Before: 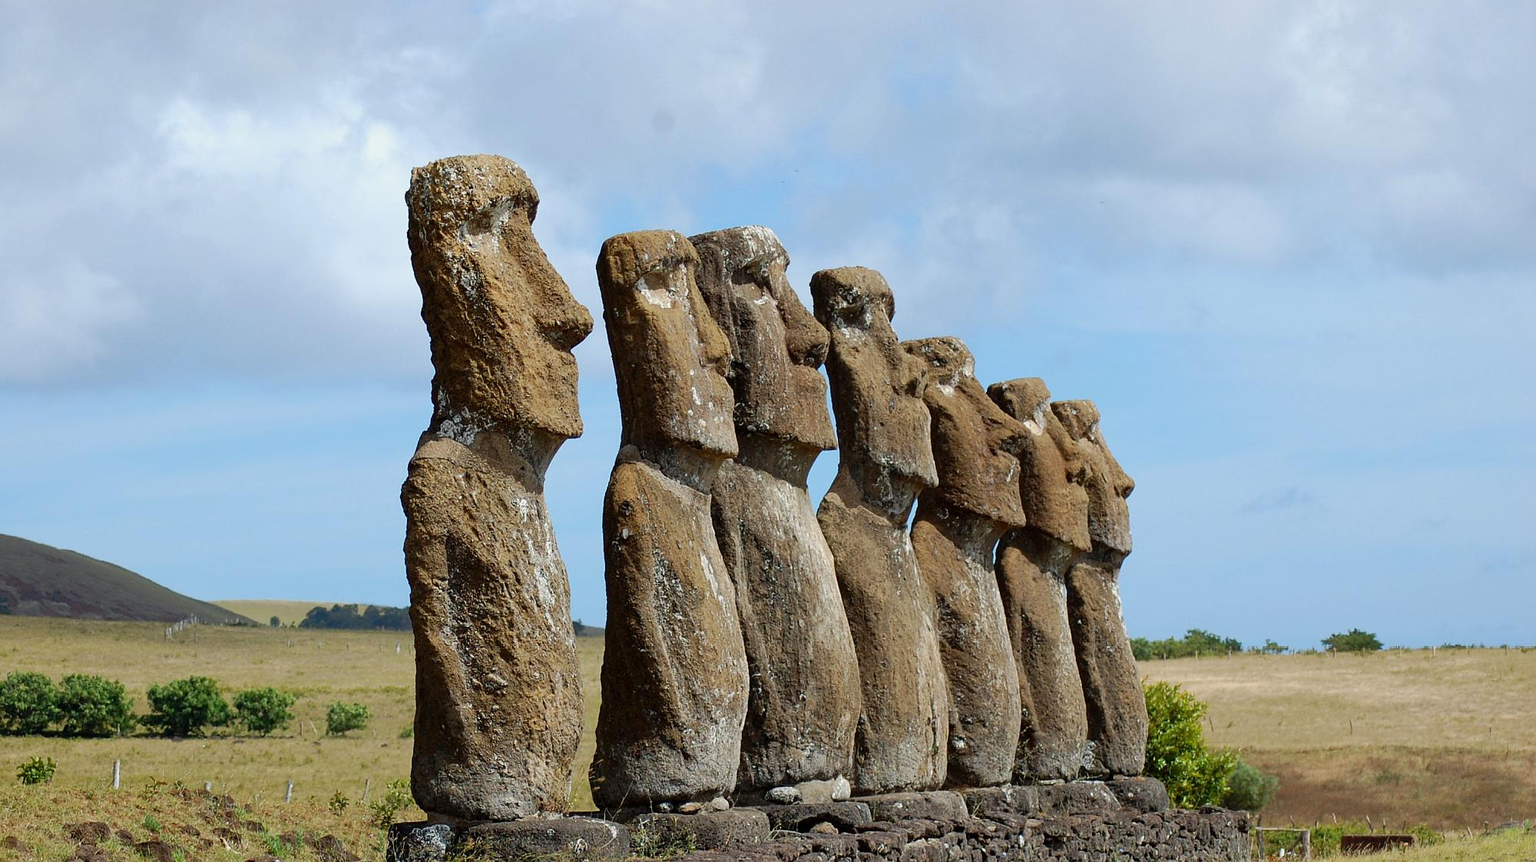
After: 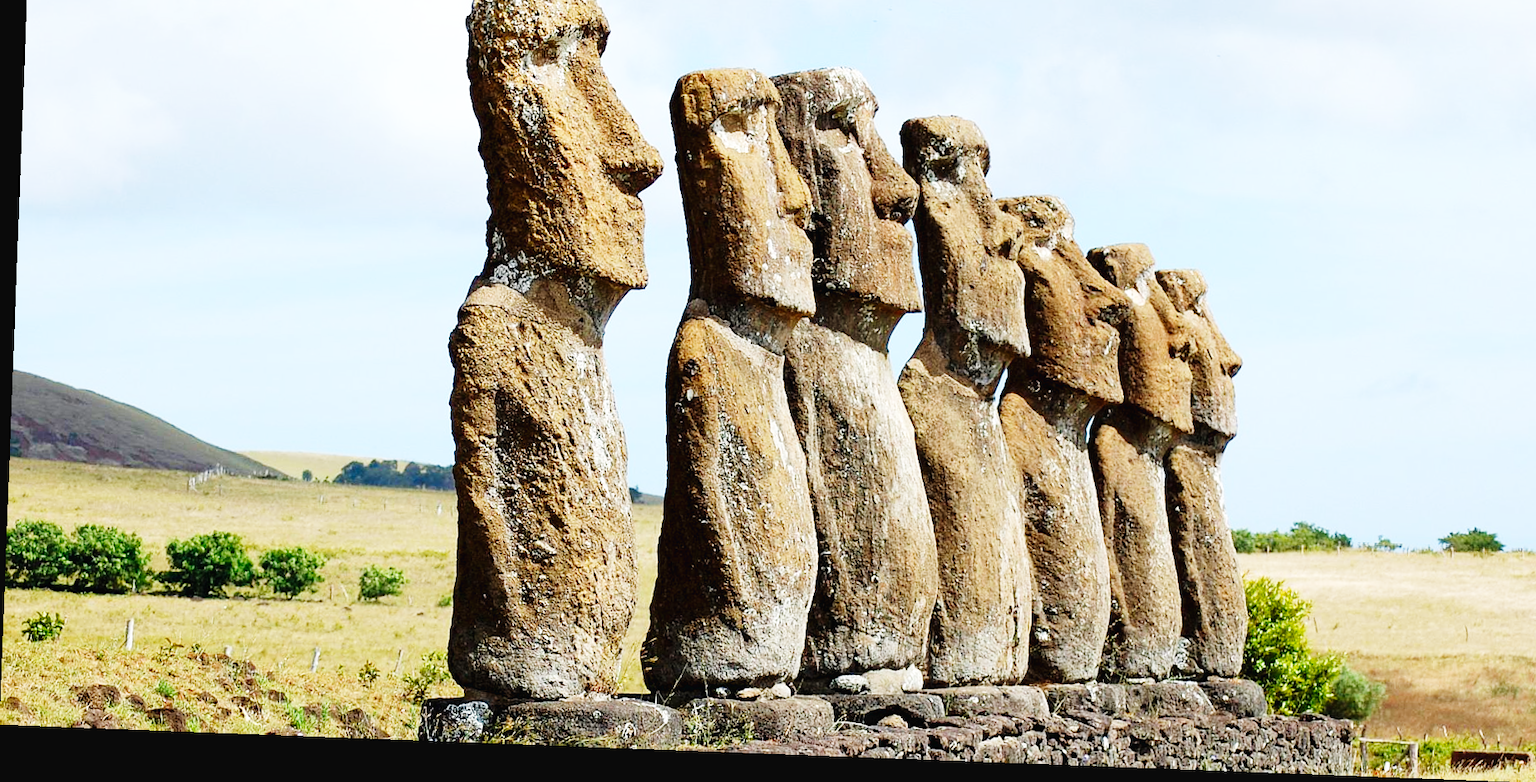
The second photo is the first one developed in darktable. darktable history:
rotate and perspective: rotation 2.17°, automatic cropping off
base curve: curves: ch0 [(0, 0.003) (0.001, 0.002) (0.006, 0.004) (0.02, 0.022) (0.048, 0.086) (0.094, 0.234) (0.162, 0.431) (0.258, 0.629) (0.385, 0.8) (0.548, 0.918) (0.751, 0.988) (1, 1)], preserve colors none
crop: top 20.916%, right 9.437%, bottom 0.316%
